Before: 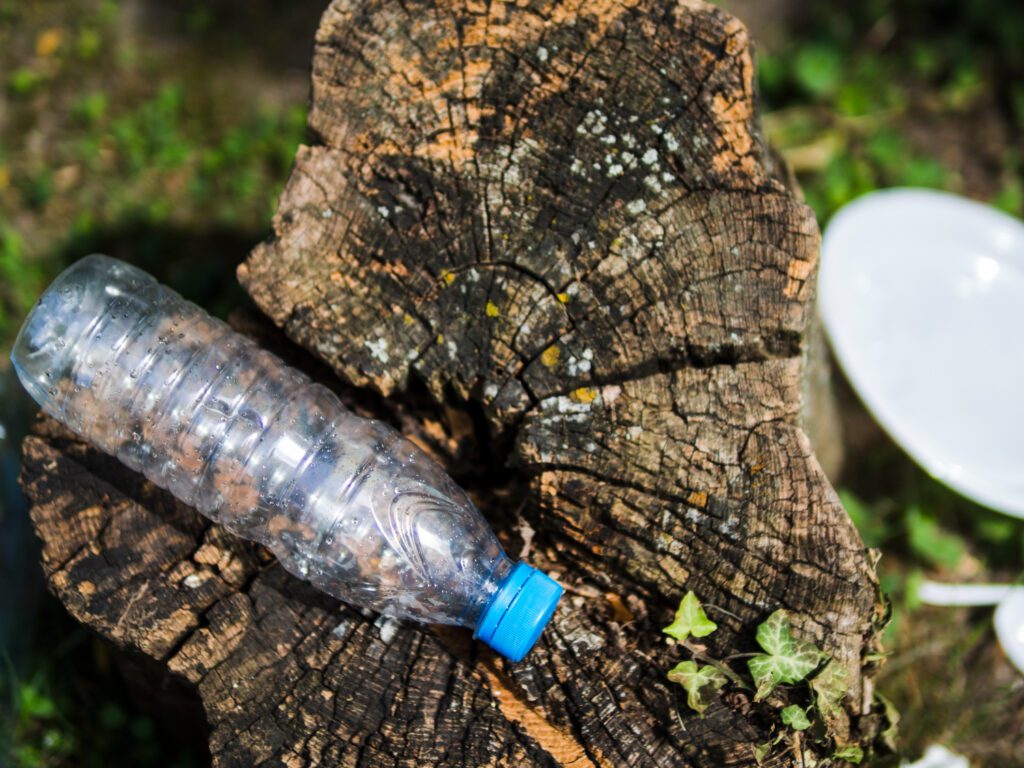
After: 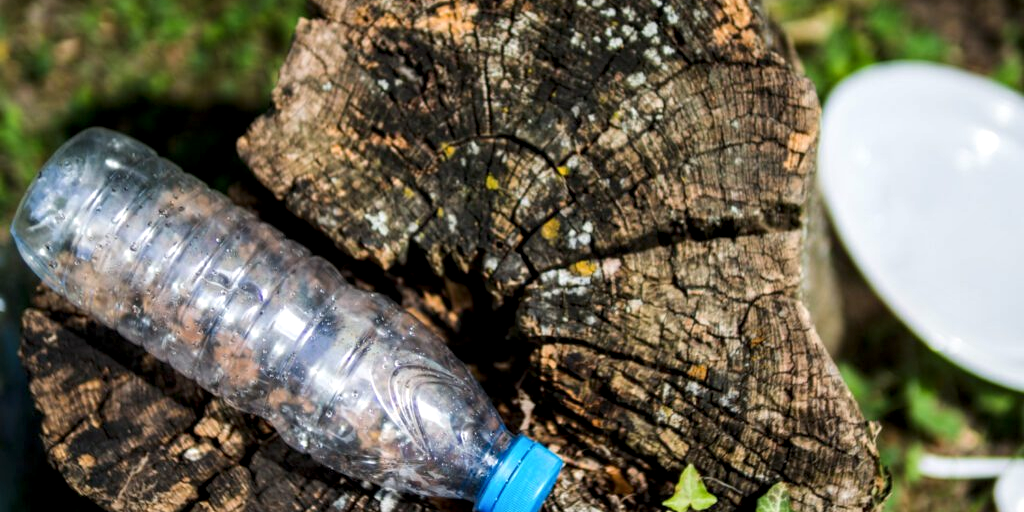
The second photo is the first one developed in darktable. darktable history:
crop: top 16.539%, bottom 16.745%
local contrast: highlights 23%, shadows 78%, midtone range 0.746
